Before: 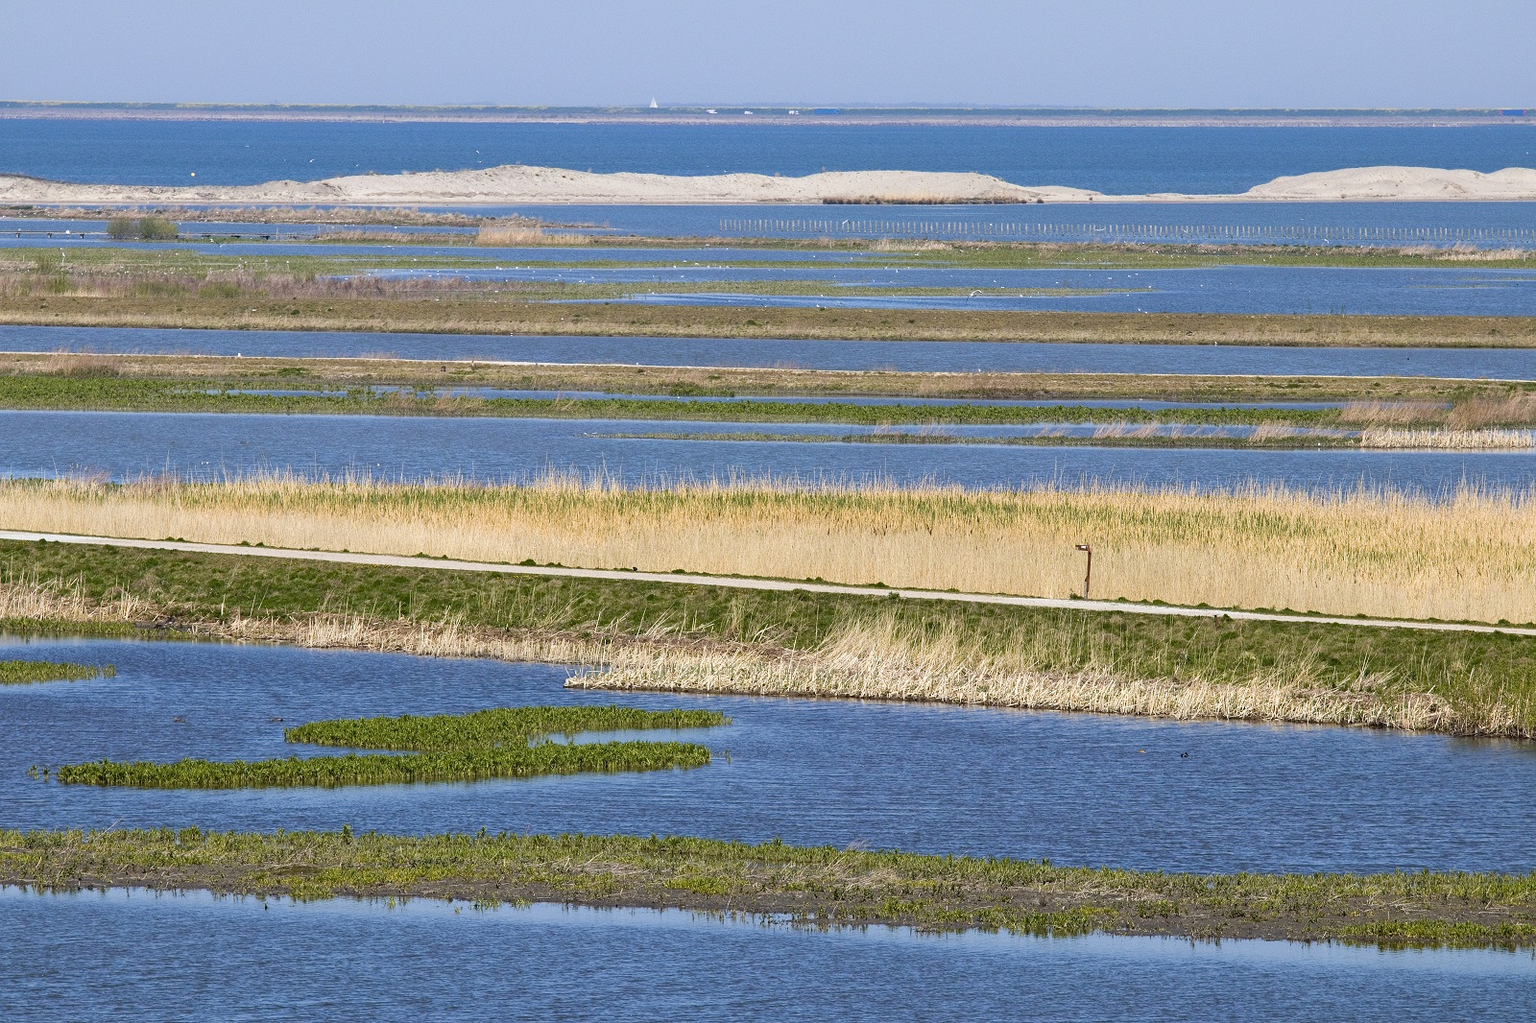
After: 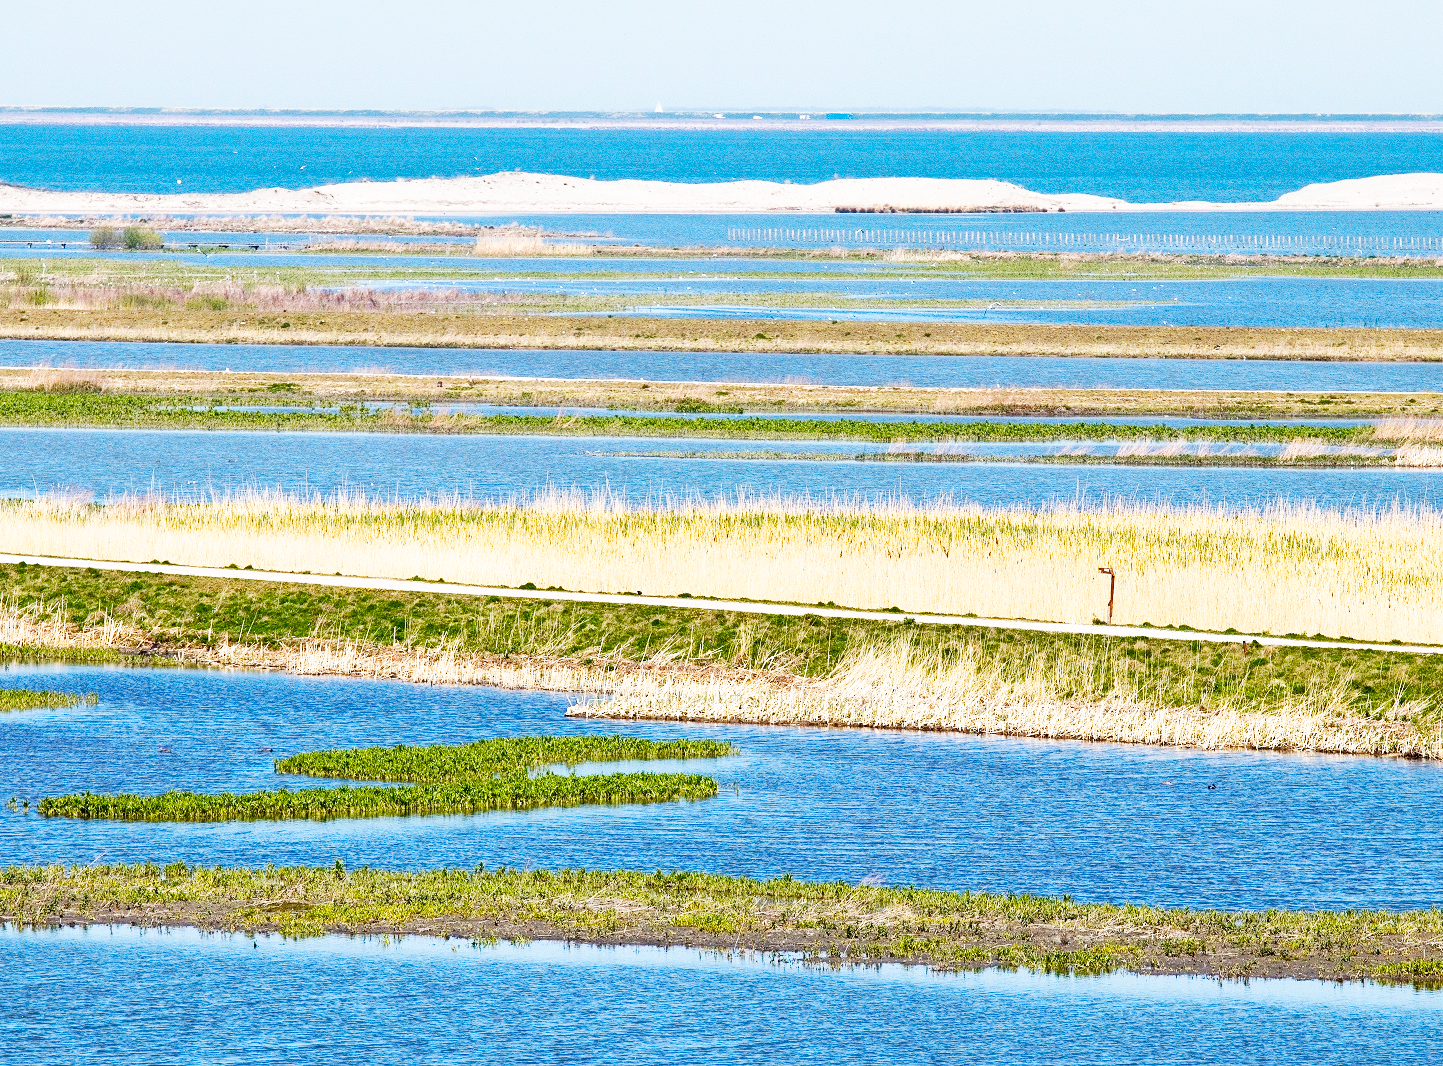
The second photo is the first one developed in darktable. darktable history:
base curve: curves: ch0 [(0, 0) (0.007, 0.004) (0.027, 0.03) (0.046, 0.07) (0.207, 0.54) (0.442, 0.872) (0.673, 0.972) (1, 1)], preserve colors none
shadows and highlights: shadows 52.07, highlights -28.71, soften with gaussian
crop and rotate: left 1.395%, right 8.386%
